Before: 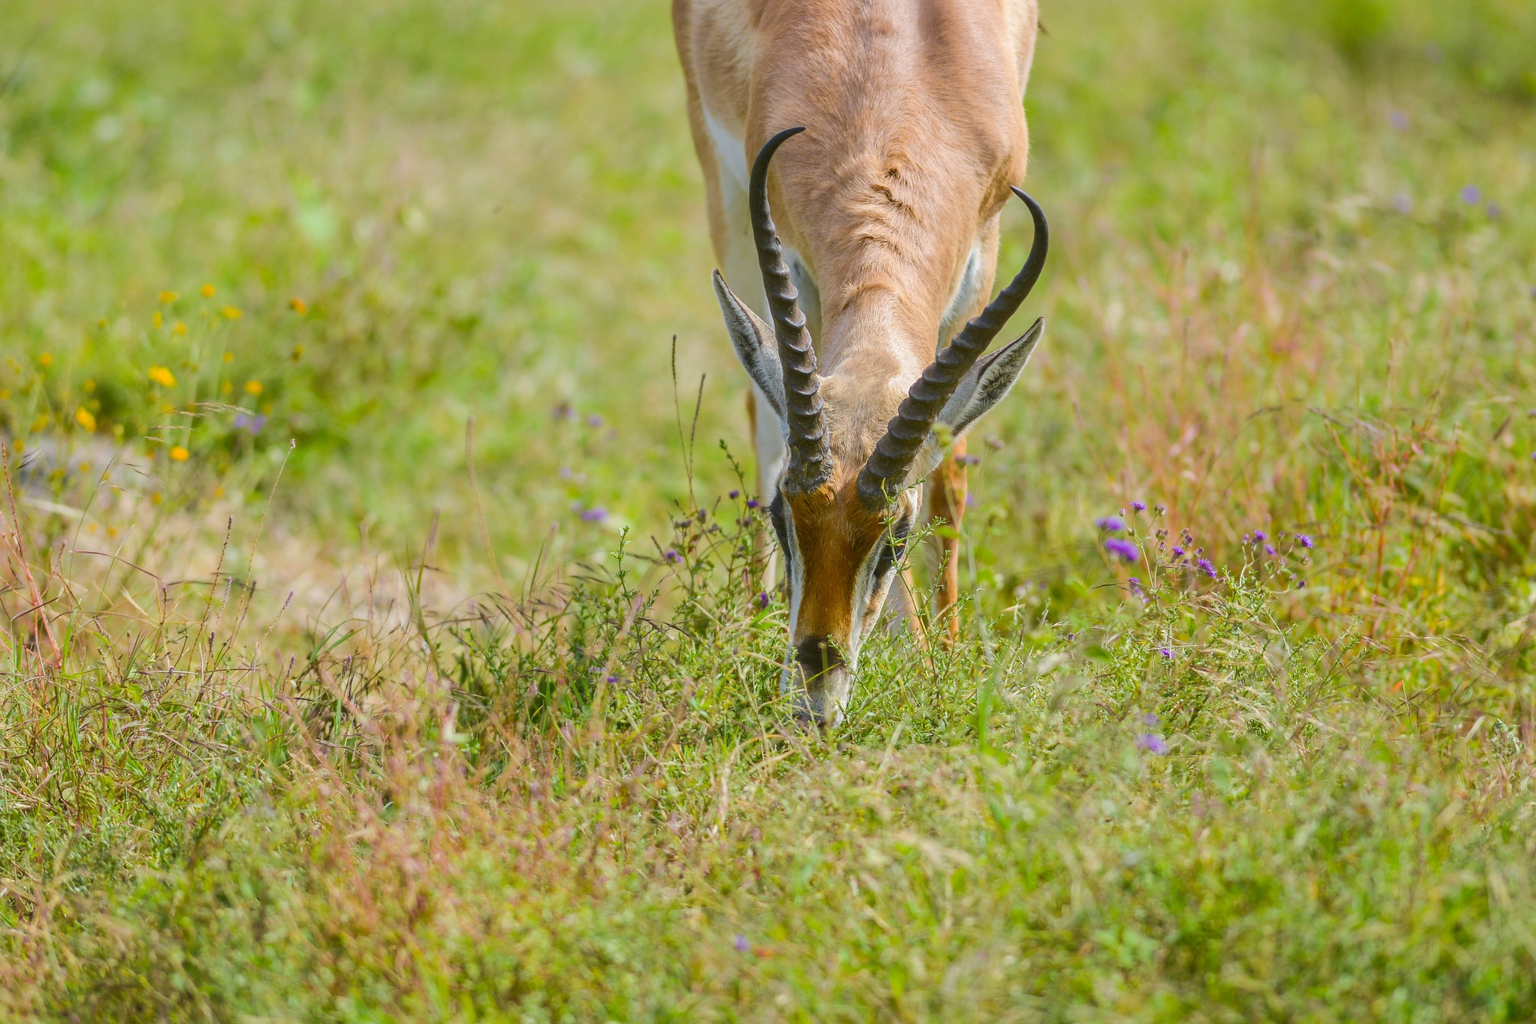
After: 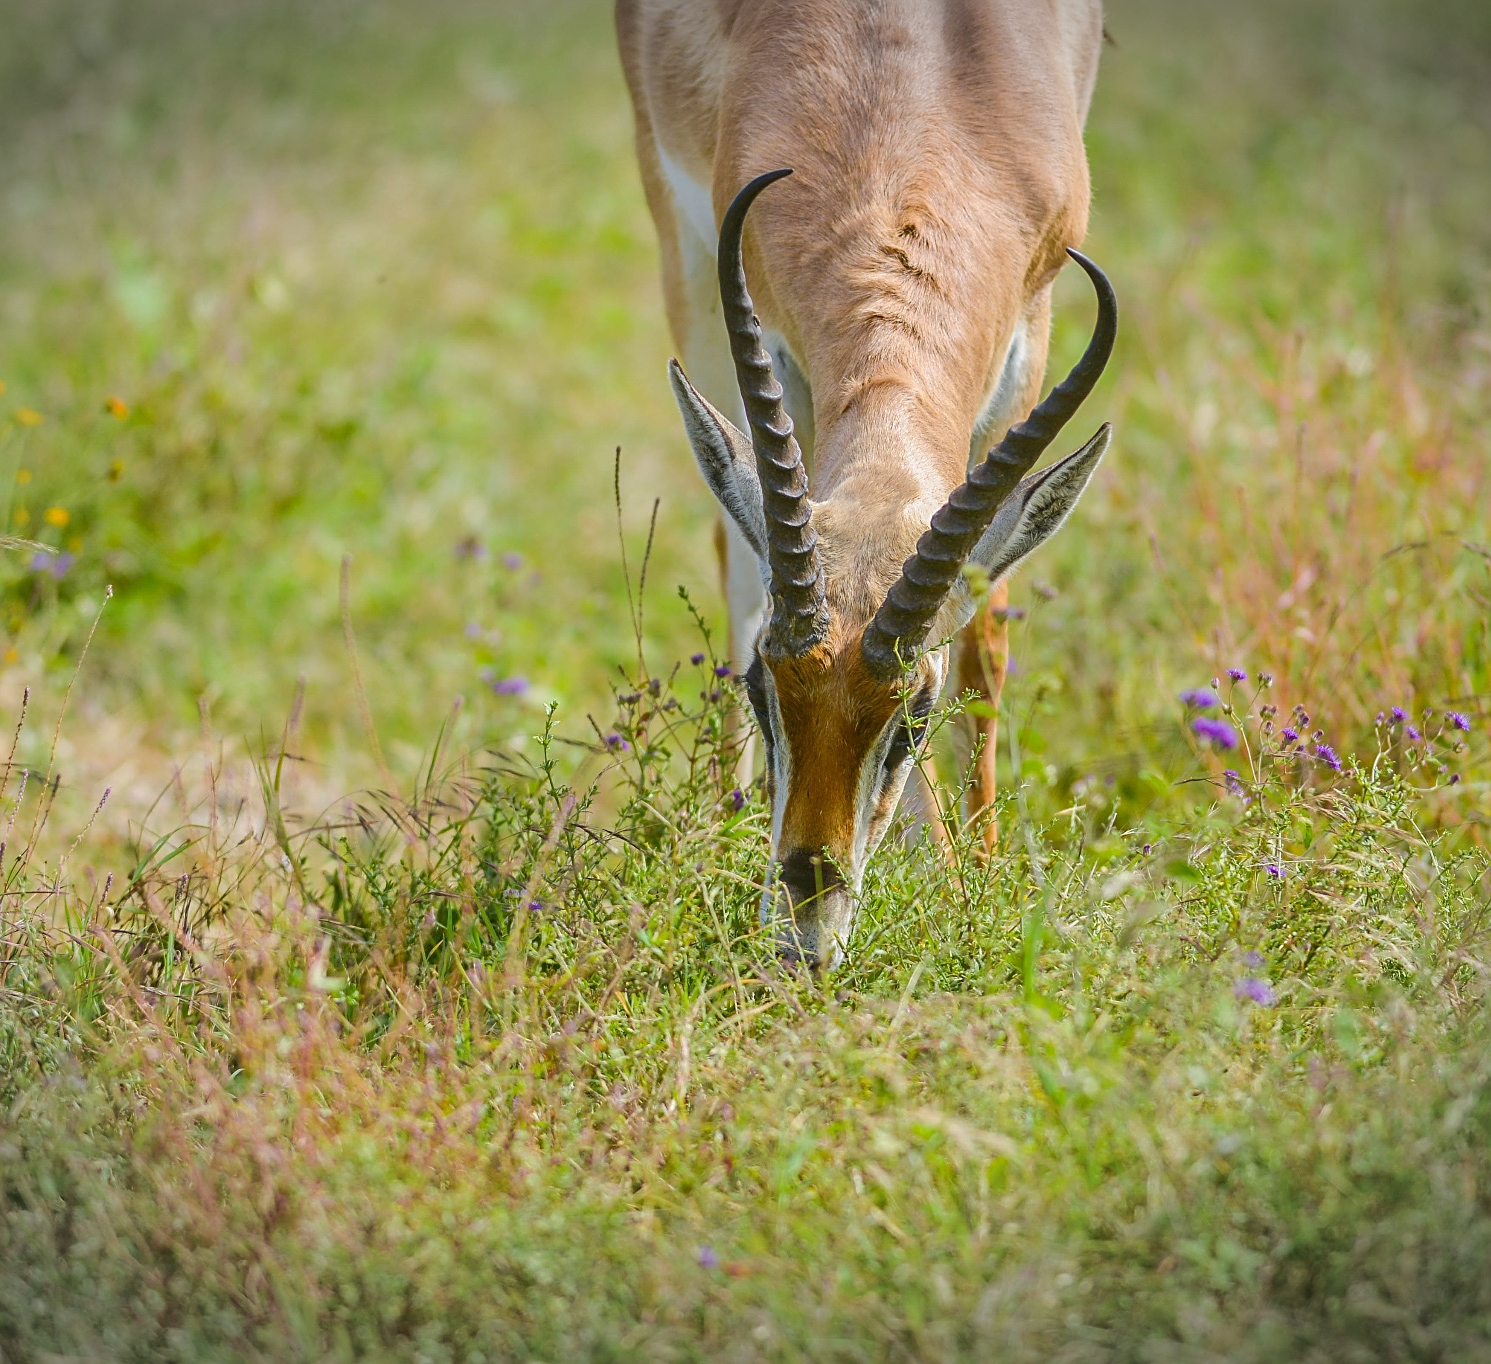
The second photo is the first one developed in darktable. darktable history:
sharpen: on, module defaults
vignetting: fall-off start 99.31%, width/height ratio 1.311
crop: left 13.759%, top 0%, right 13.402%
